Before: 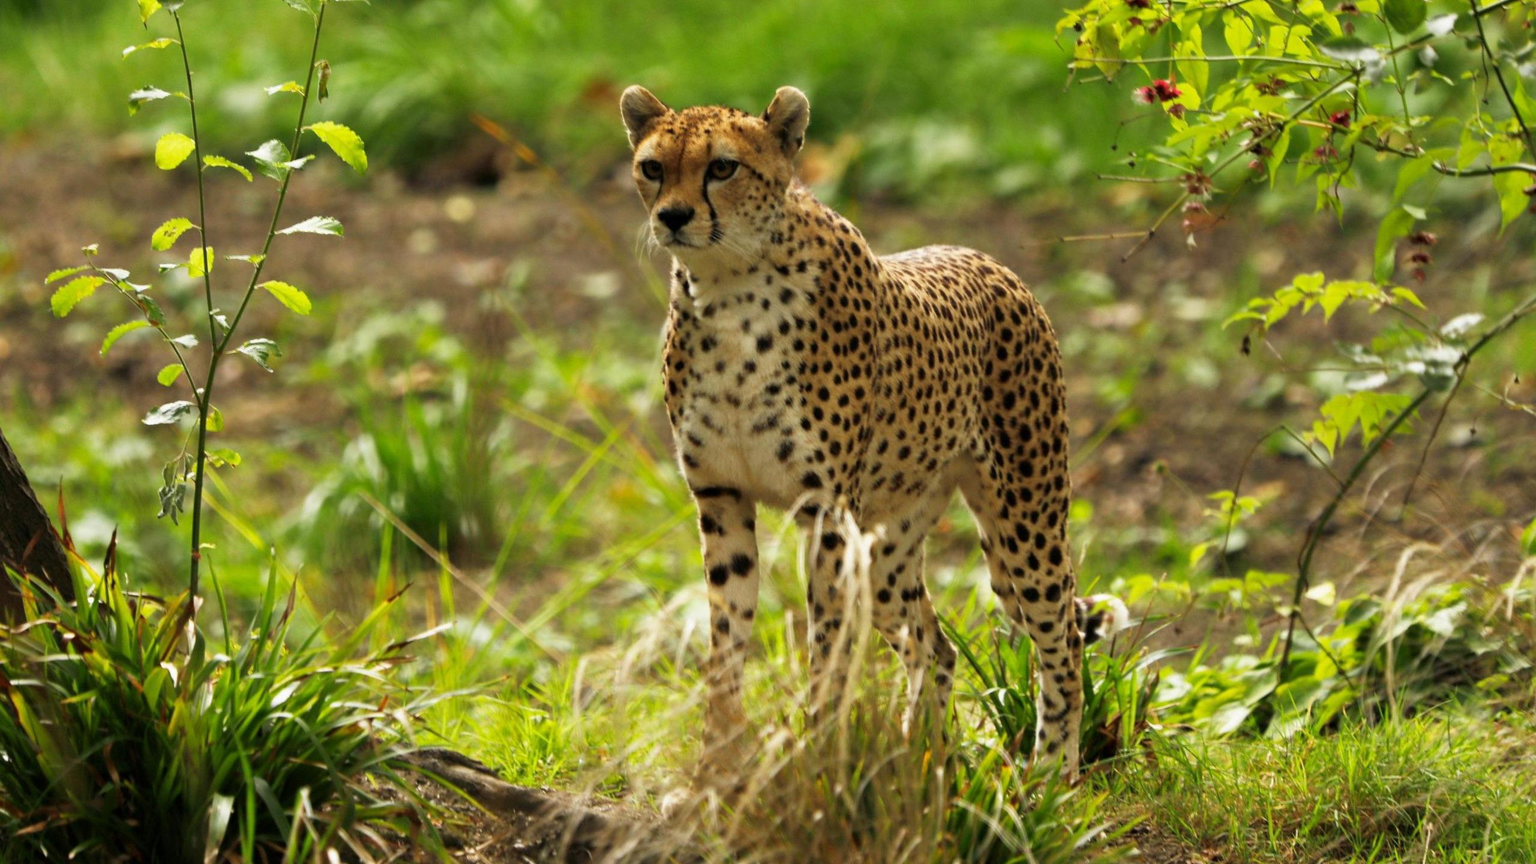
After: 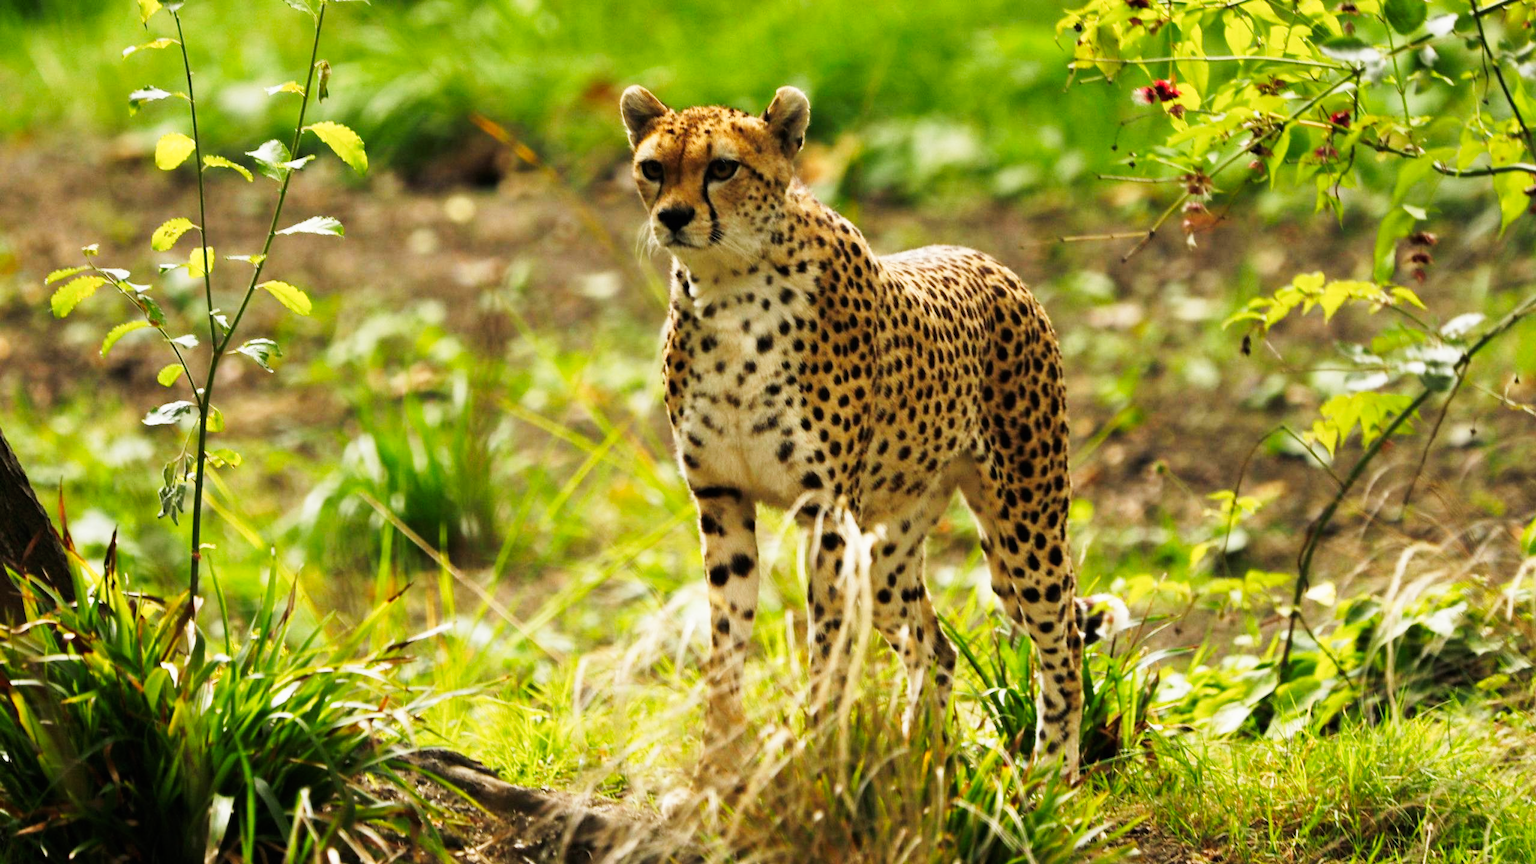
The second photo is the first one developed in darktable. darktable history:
contrast brightness saturation: saturation -0.06
tone curve: curves: ch0 [(0, 0.003) (0.044, 0.025) (0.12, 0.089) (0.197, 0.168) (0.281, 0.273) (0.468, 0.548) (0.583, 0.691) (0.701, 0.815) (0.86, 0.922) (1, 0.982)]; ch1 [(0, 0) (0.232, 0.214) (0.404, 0.376) (0.461, 0.425) (0.493, 0.481) (0.501, 0.5) (0.517, 0.524) (0.55, 0.585) (0.598, 0.651) (0.671, 0.735) (0.796, 0.85) (1, 1)]; ch2 [(0, 0) (0.249, 0.216) (0.357, 0.317) (0.448, 0.432) (0.478, 0.492) (0.498, 0.499) (0.517, 0.527) (0.537, 0.564) (0.569, 0.617) (0.61, 0.659) (0.706, 0.75) (0.808, 0.809) (0.991, 0.968)], preserve colors none
levels: mode automatic
